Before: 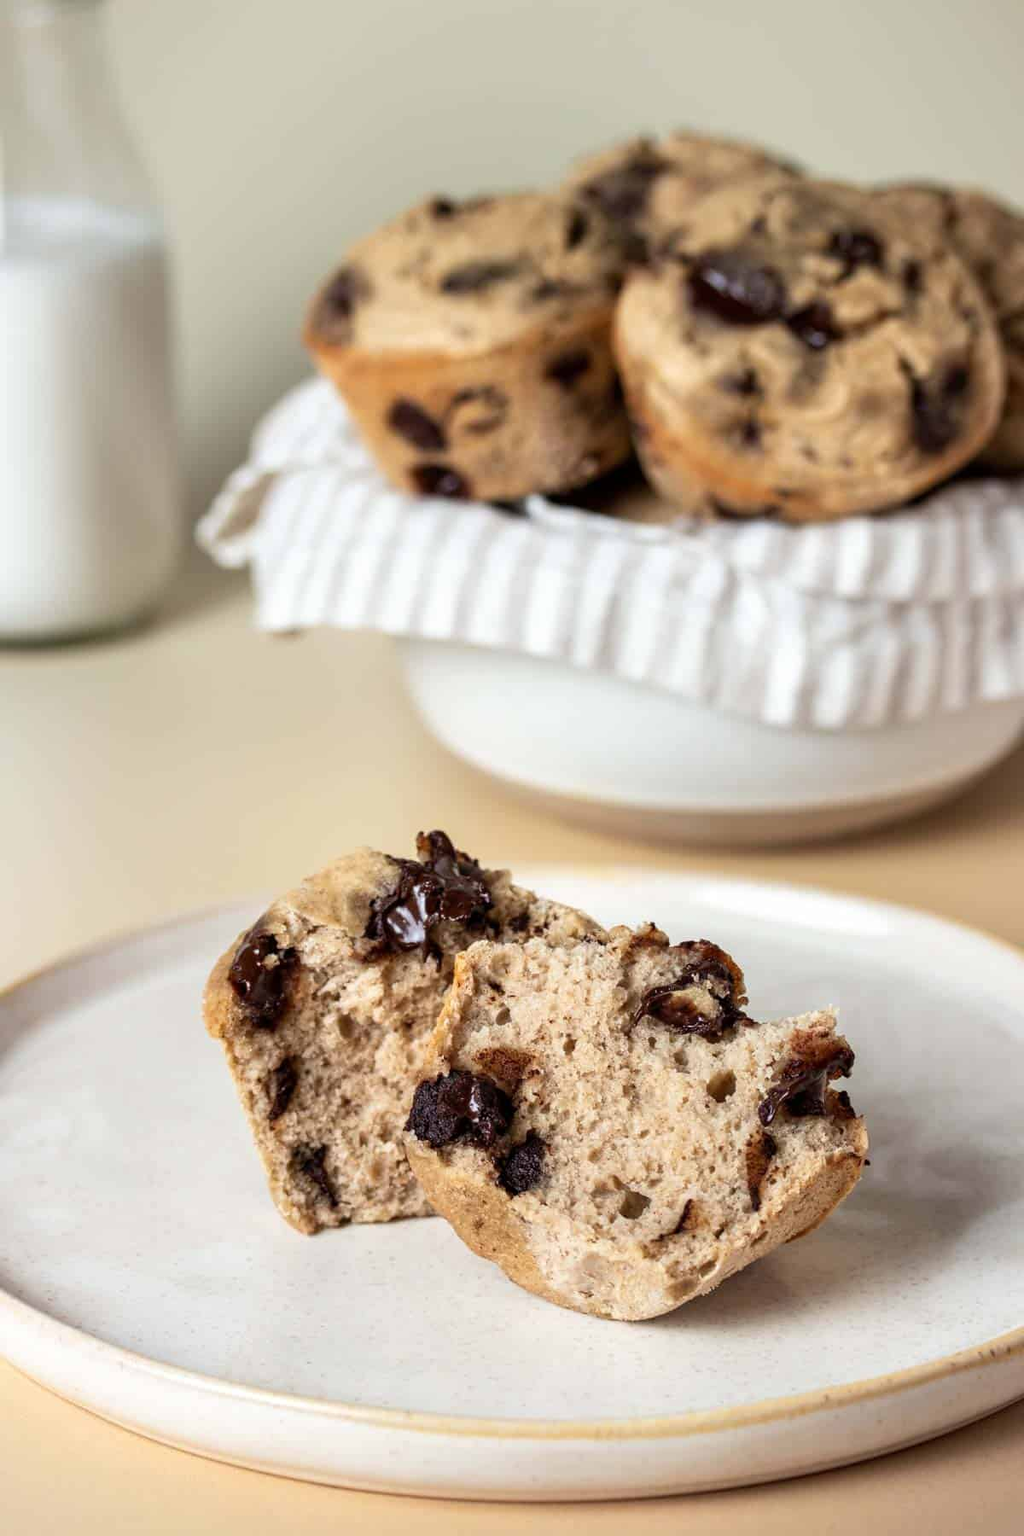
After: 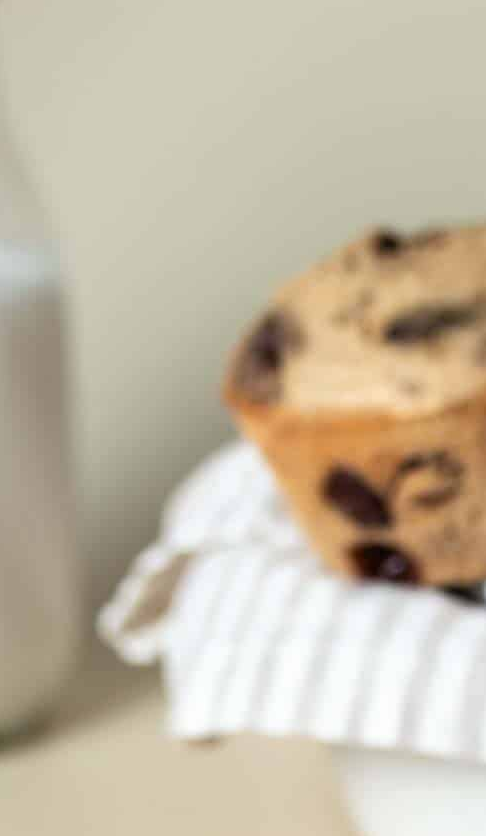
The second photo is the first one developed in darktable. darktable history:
crop and rotate: left 11.054%, top 0.062%, right 48.378%, bottom 53.491%
